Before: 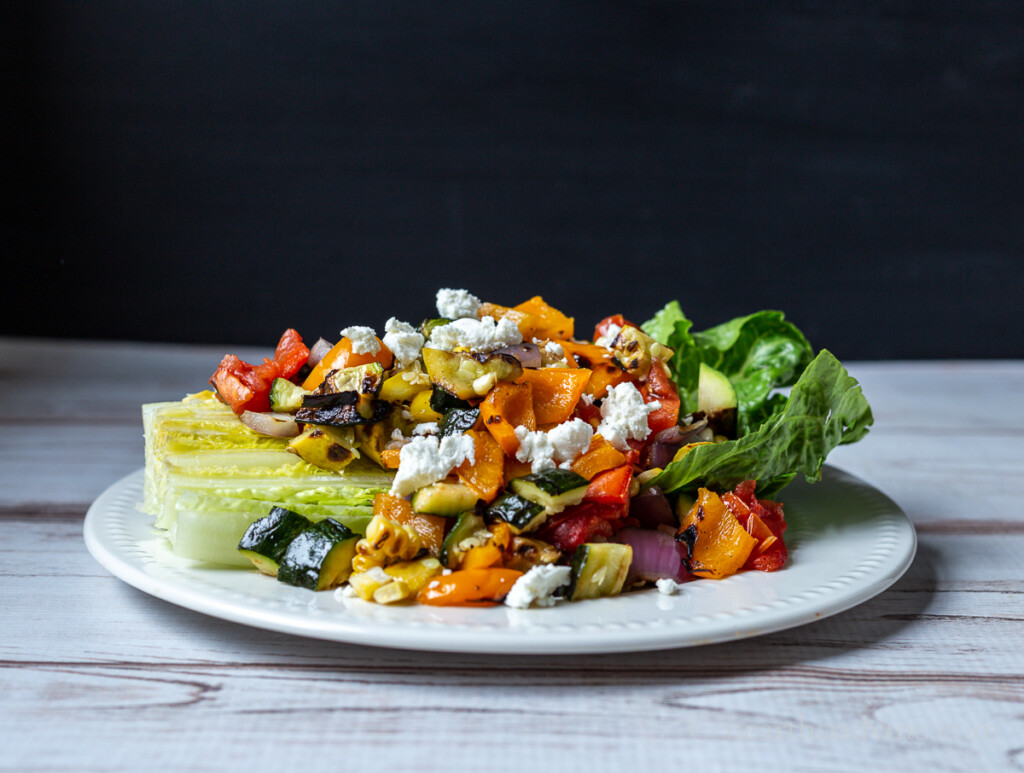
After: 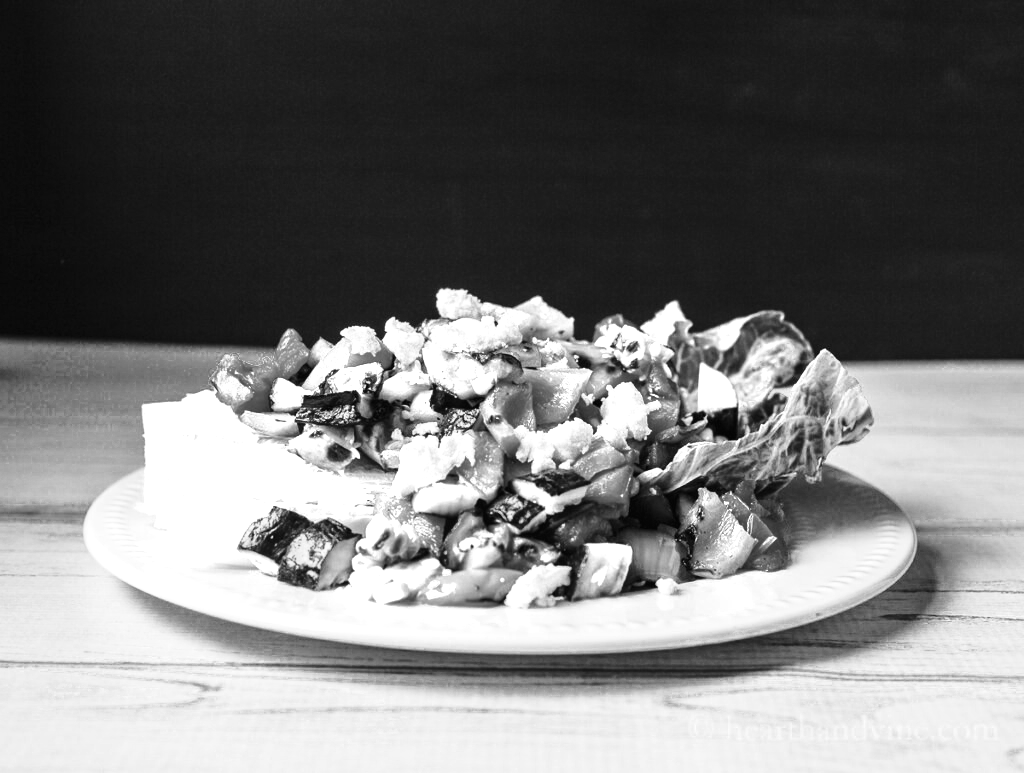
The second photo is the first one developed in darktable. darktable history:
color balance rgb: shadows lift › chroma 0.773%, shadows lift › hue 111.82°, highlights gain › chroma 1.66%, highlights gain › hue 55.87°, linear chroma grading › shadows 17.493%, linear chroma grading › highlights 60.892%, linear chroma grading › global chroma 49.362%, perceptual saturation grading › global saturation 27.571%, perceptual saturation grading › highlights -25.455%, perceptual saturation grading › shadows 24.982%
local contrast: mode bilateral grid, contrast 20, coarseness 50, detail 119%, midtone range 0.2
color zones: curves: ch0 [(0.002, 0.593) (0.143, 0.417) (0.285, 0.541) (0.455, 0.289) (0.608, 0.327) (0.727, 0.283) (0.869, 0.571) (1, 0.603)]; ch1 [(0, 0) (0.143, 0) (0.286, 0) (0.429, 0) (0.571, 0) (0.714, 0) (0.857, 0)]
base curve: curves: ch0 [(0, 0) (0.028, 0.03) (0.121, 0.232) (0.46, 0.748) (0.859, 0.968) (1, 1)], preserve colors none
exposure: black level correction -0.002, exposure 0.529 EV, compensate highlight preservation false
